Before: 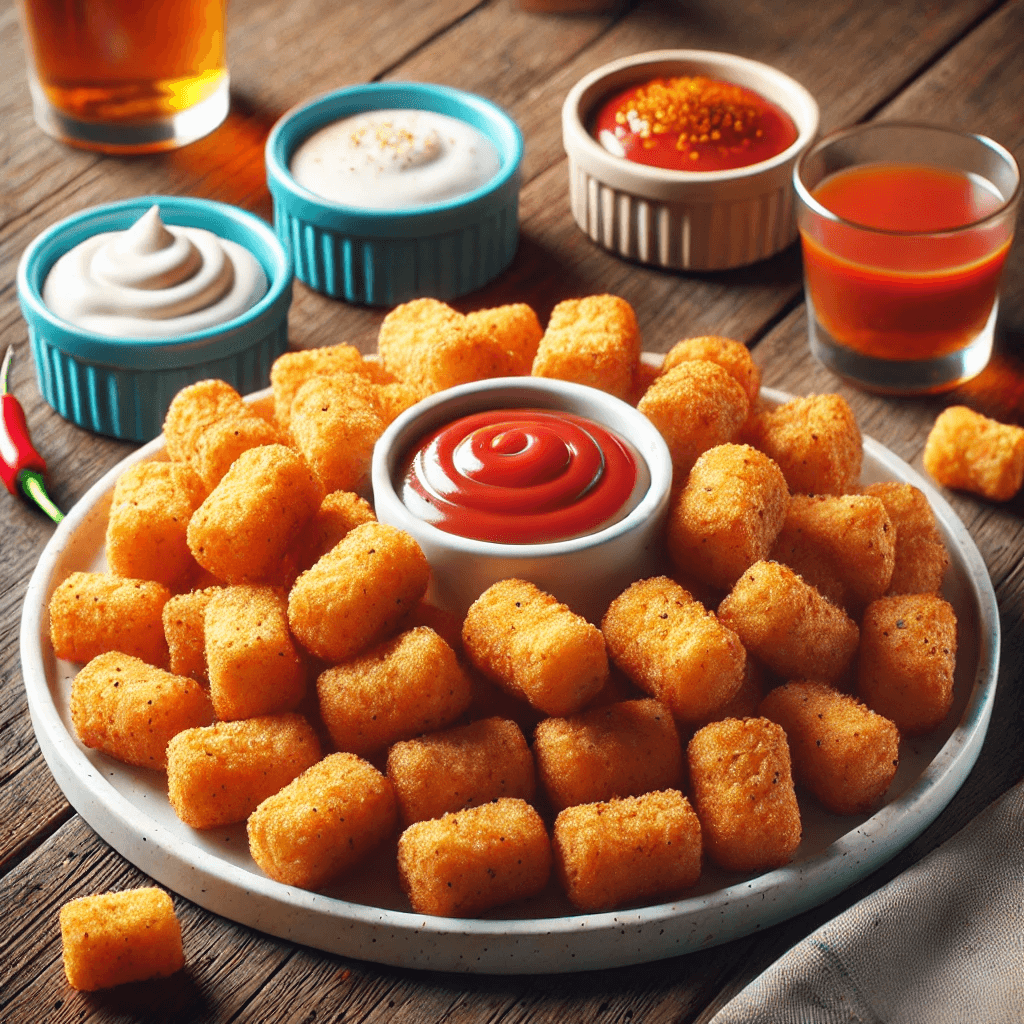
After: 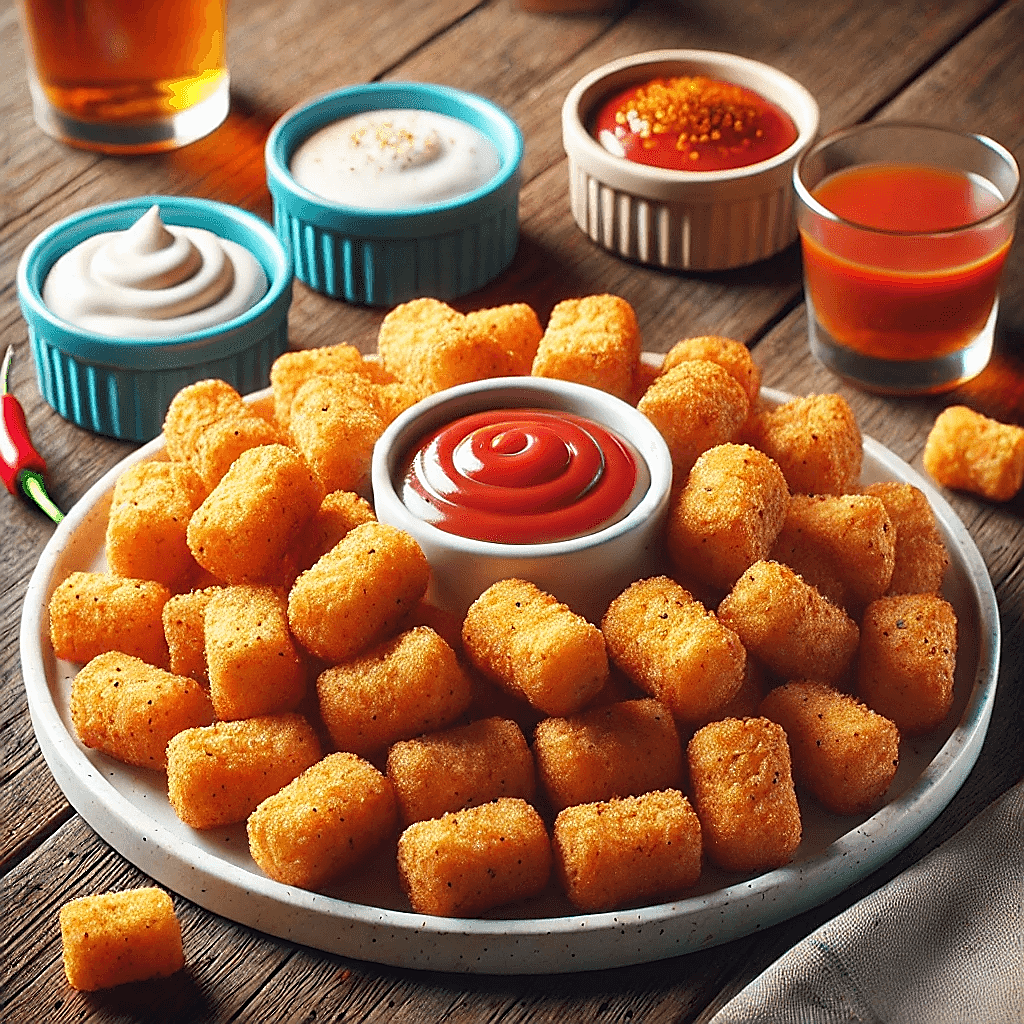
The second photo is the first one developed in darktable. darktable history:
sharpen: radius 1.395, amount 1.246, threshold 0.823
